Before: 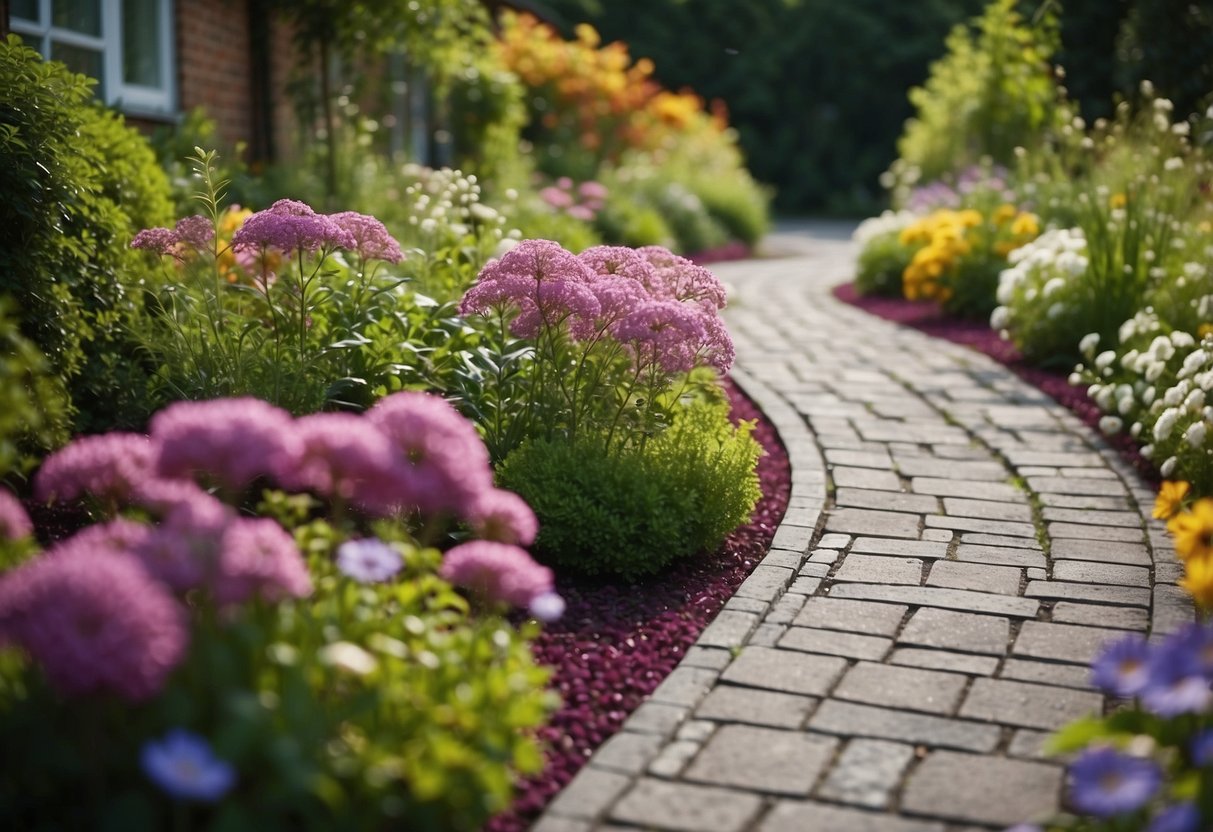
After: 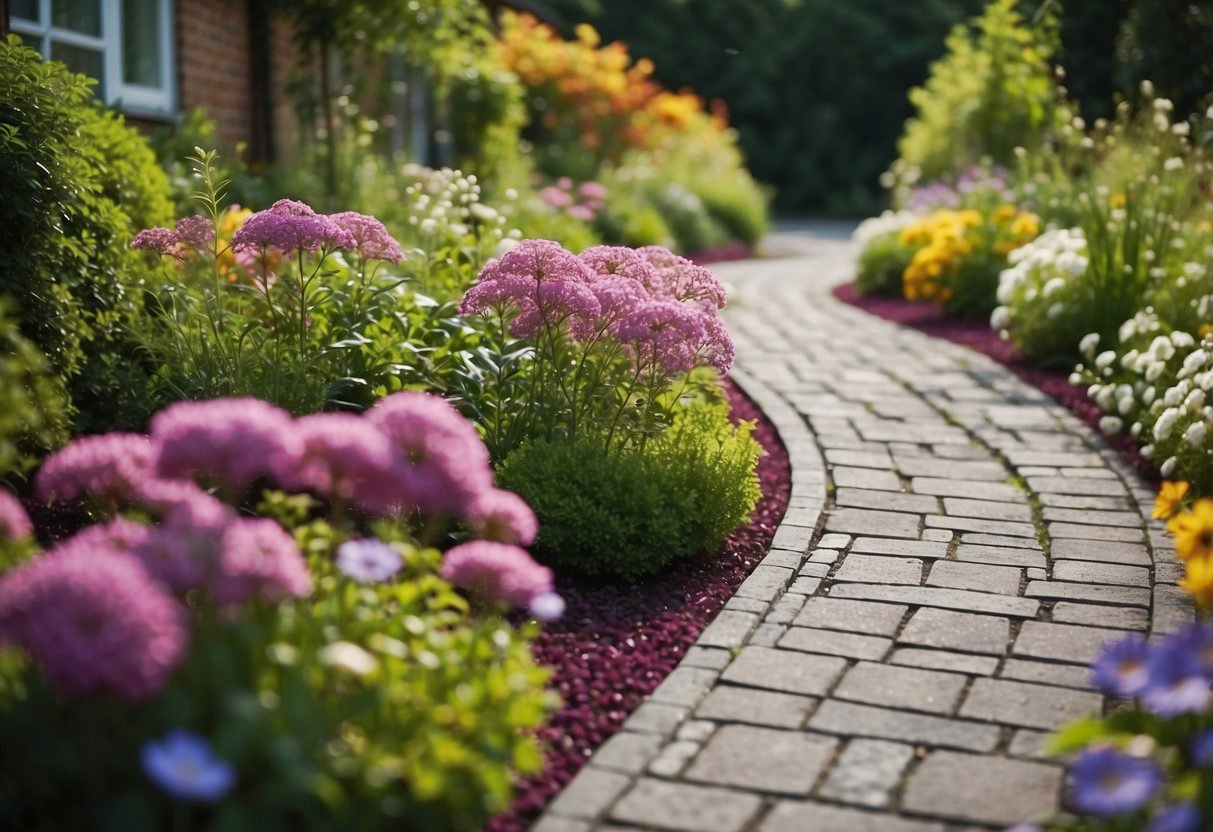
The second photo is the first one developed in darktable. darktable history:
tone curve: curves: ch0 [(0, 0) (0.003, 0.003) (0.011, 0.011) (0.025, 0.025) (0.044, 0.044) (0.069, 0.069) (0.1, 0.099) (0.136, 0.135) (0.177, 0.177) (0.224, 0.224) (0.277, 0.276) (0.335, 0.334) (0.399, 0.398) (0.468, 0.467) (0.543, 0.565) (0.623, 0.641) (0.709, 0.723) (0.801, 0.81) (0.898, 0.902) (1, 1)], preserve colors none
shadows and highlights: shadows 33.06, highlights -46.48, compress 49.61%, soften with gaussian
